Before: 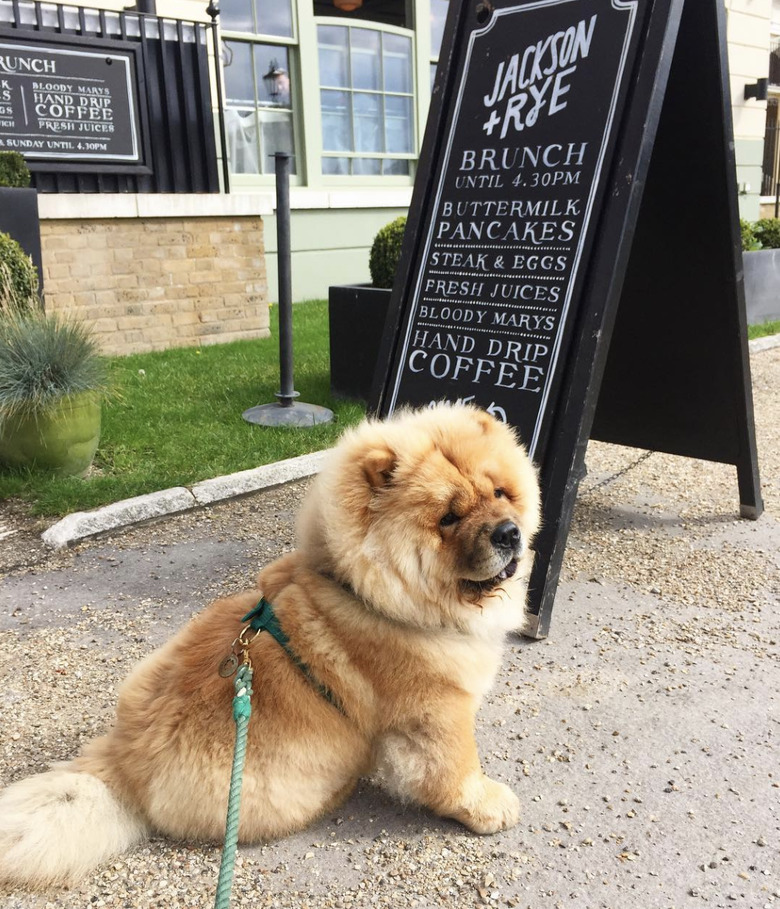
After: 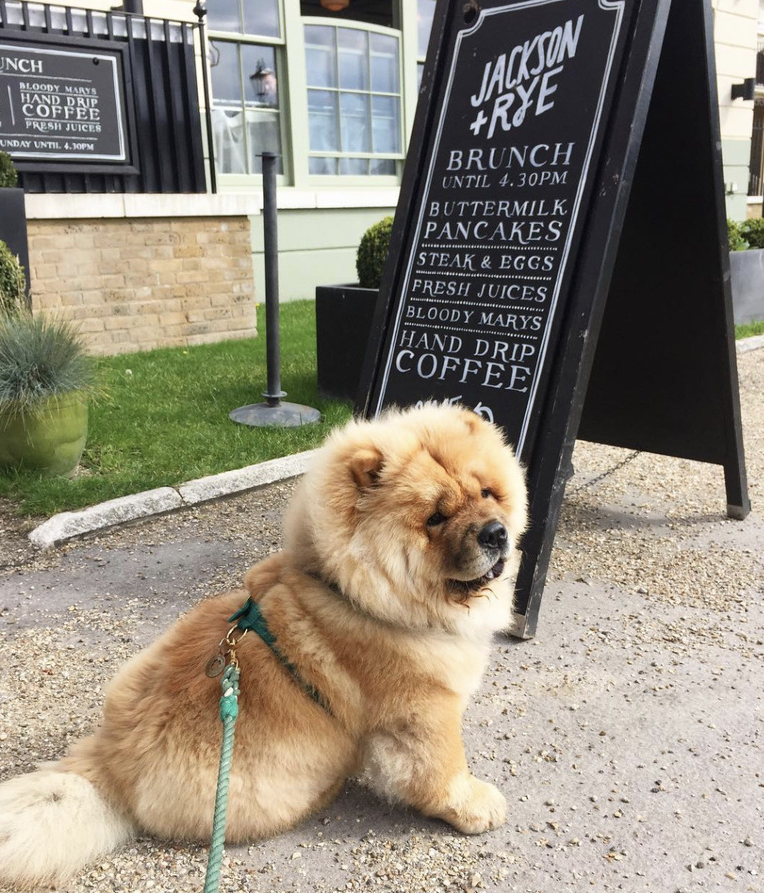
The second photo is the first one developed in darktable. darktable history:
crop: left 1.738%, right 0.288%, bottom 1.693%
contrast brightness saturation: contrast 0.015, saturation -0.07
